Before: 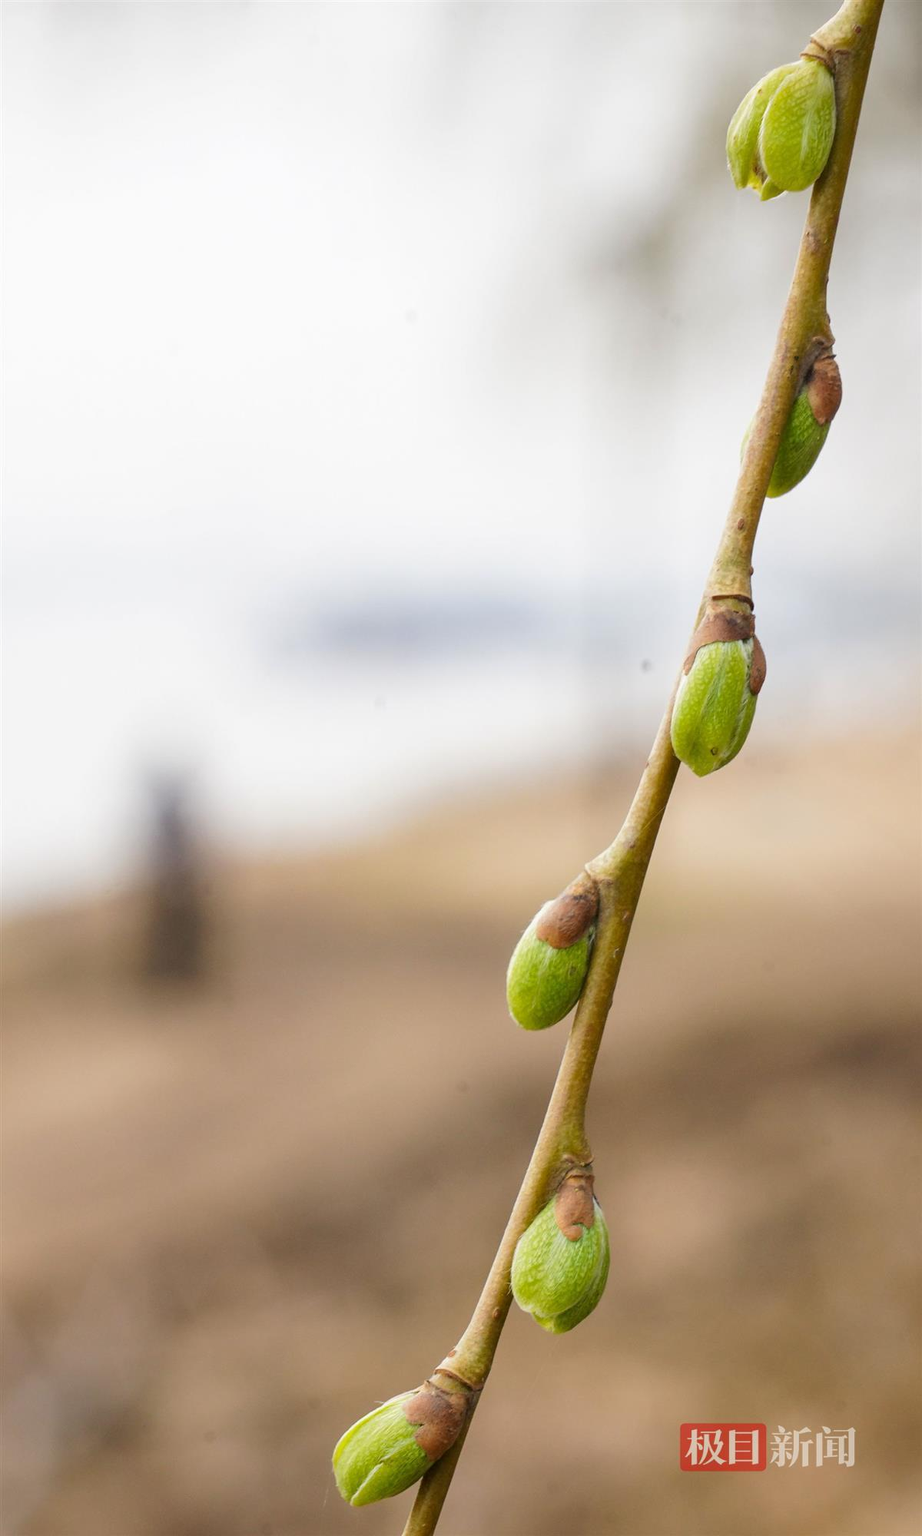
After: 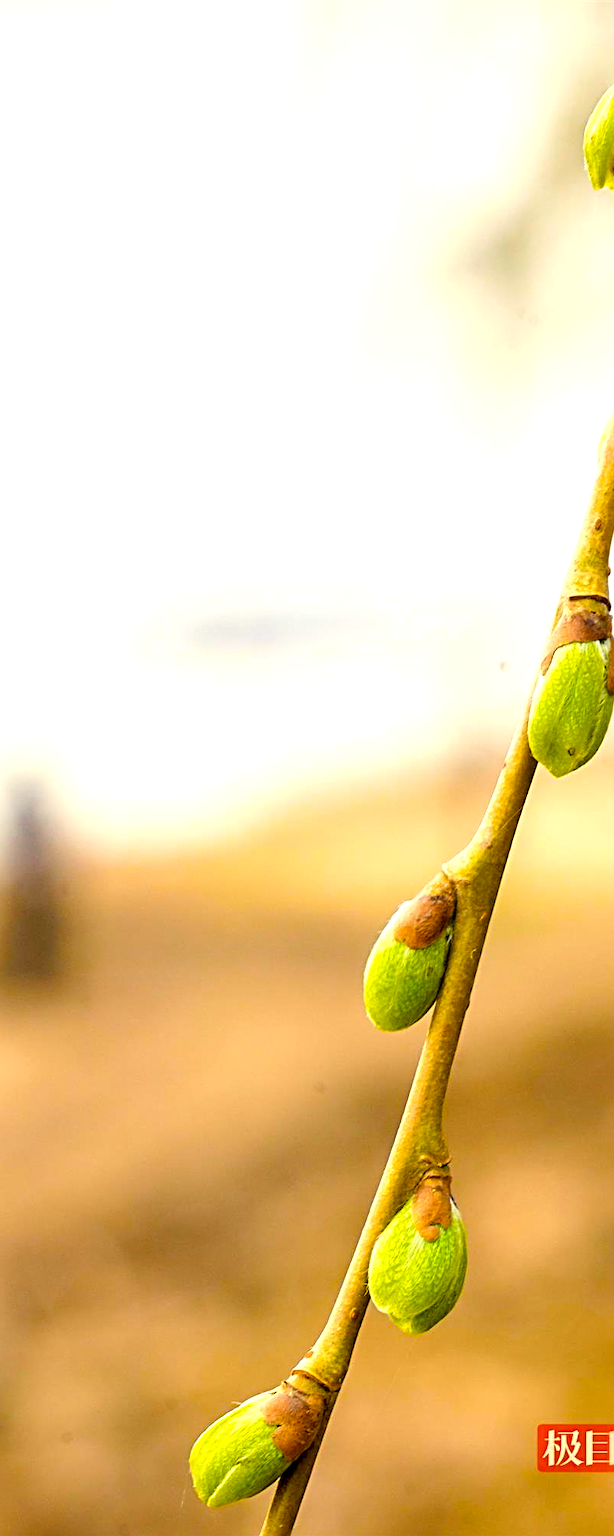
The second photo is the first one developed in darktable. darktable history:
color balance rgb: linear chroma grading › global chroma 15%, perceptual saturation grading › global saturation 30%
crop and rotate: left 15.546%, right 17.787%
exposure: black level correction 0.012, exposure 0.7 EV, compensate exposure bias true, compensate highlight preservation false
white balance: red 1.029, blue 0.92
sharpen: radius 4
